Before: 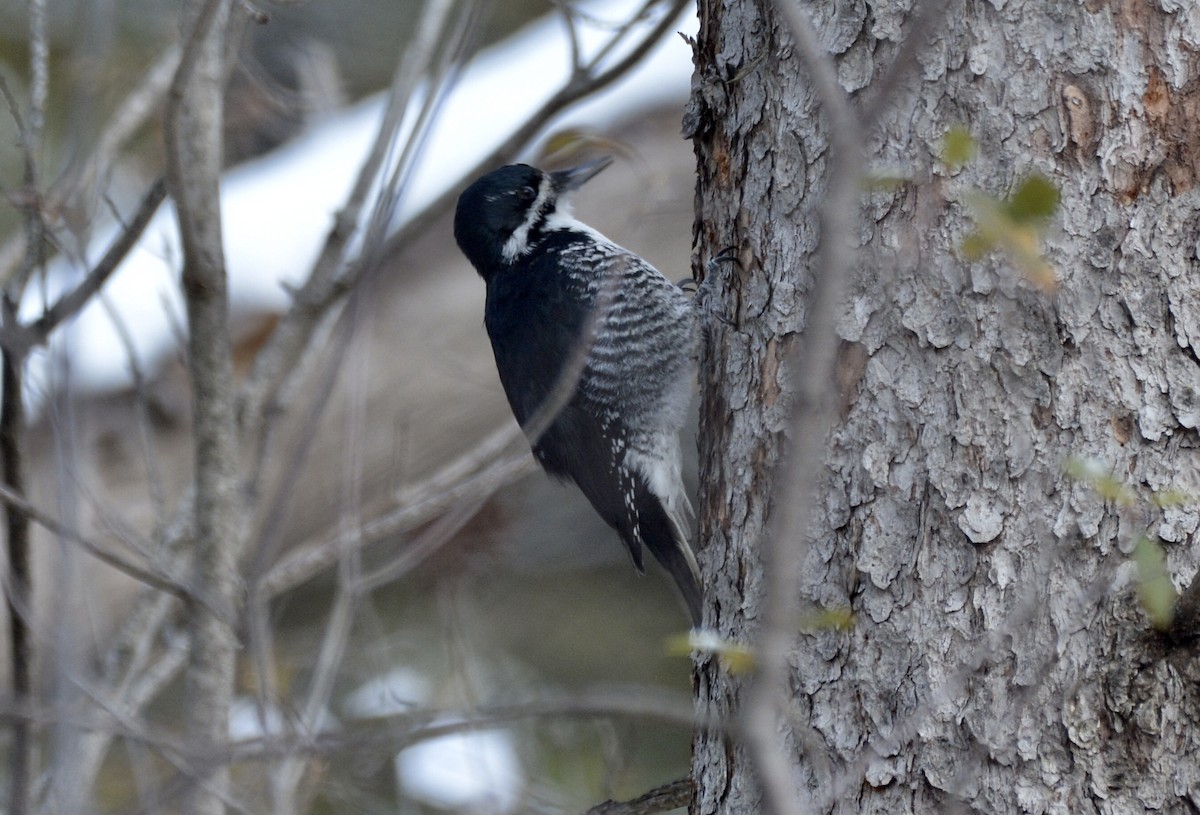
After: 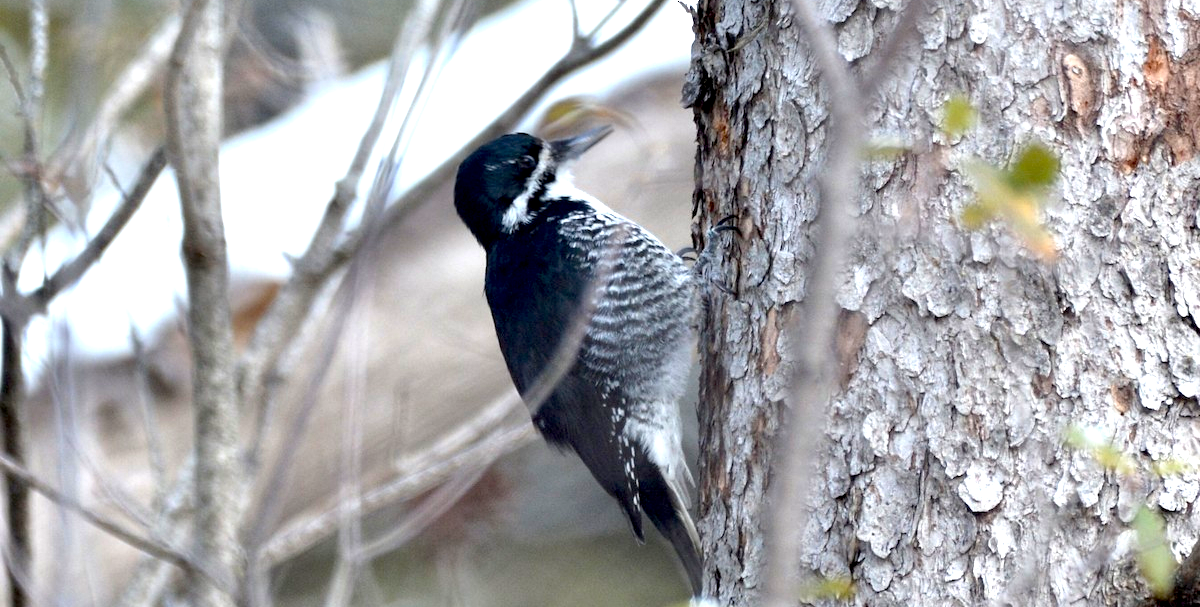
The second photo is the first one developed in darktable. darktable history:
exposure: black level correction 0.005, exposure 0.274 EV, compensate highlight preservation false
crop: top 3.881%, bottom 21.617%
tone equalizer: -8 EV -1.09 EV, -7 EV -1.05 EV, -6 EV -0.848 EV, -5 EV -0.616 EV, -3 EV 0.583 EV, -2 EV 0.855 EV, -1 EV 0.994 EV, +0 EV 1.07 EV, smoothing diameter 24.85%, edges refinement/feathering 11.65, preserve details guided filter
